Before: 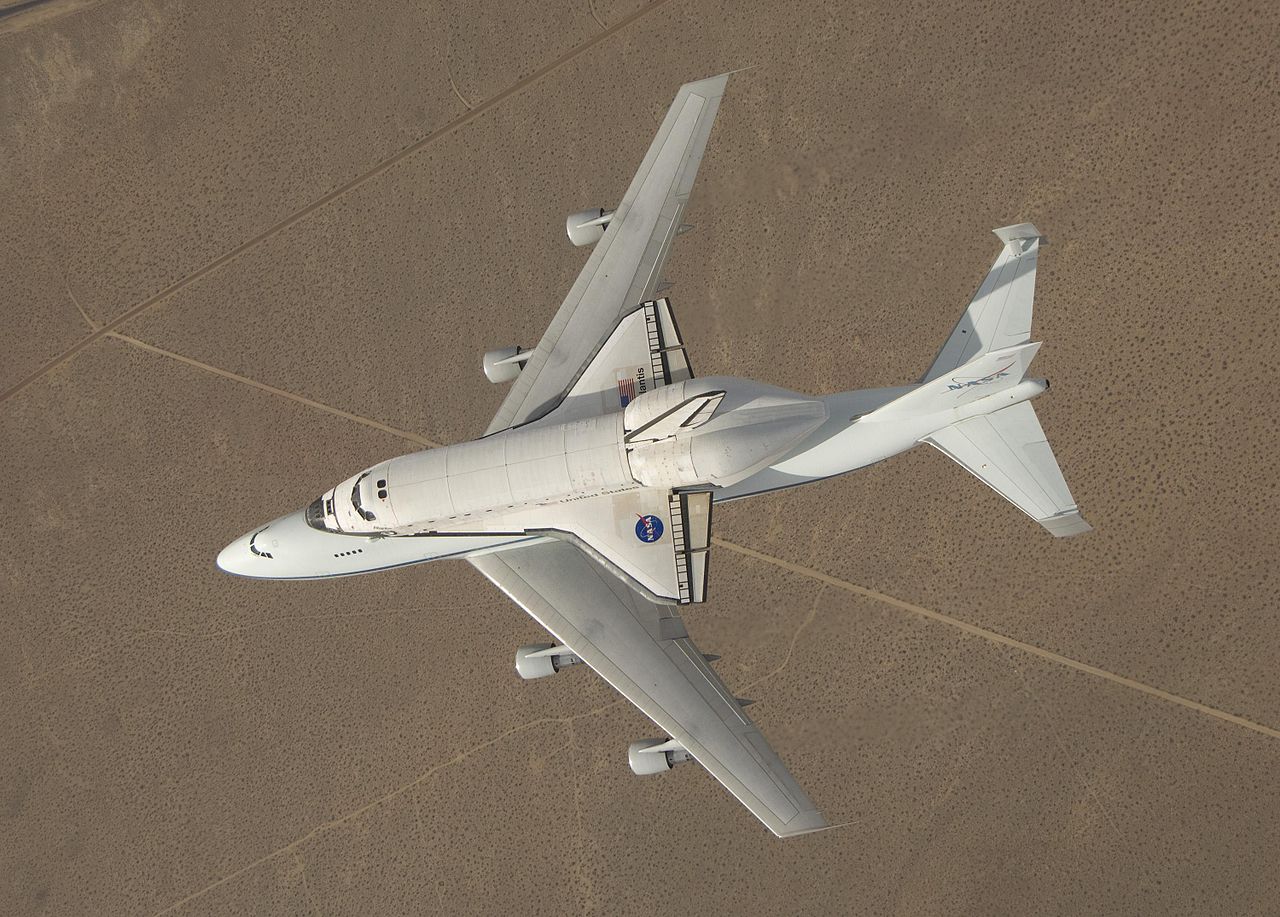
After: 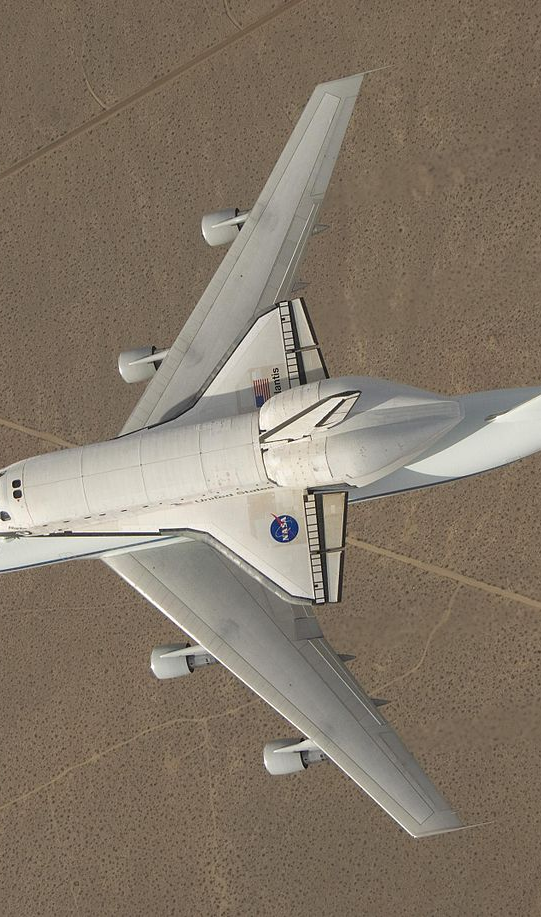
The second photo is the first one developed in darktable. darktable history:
crop: left 28.519%, right 29.151%
